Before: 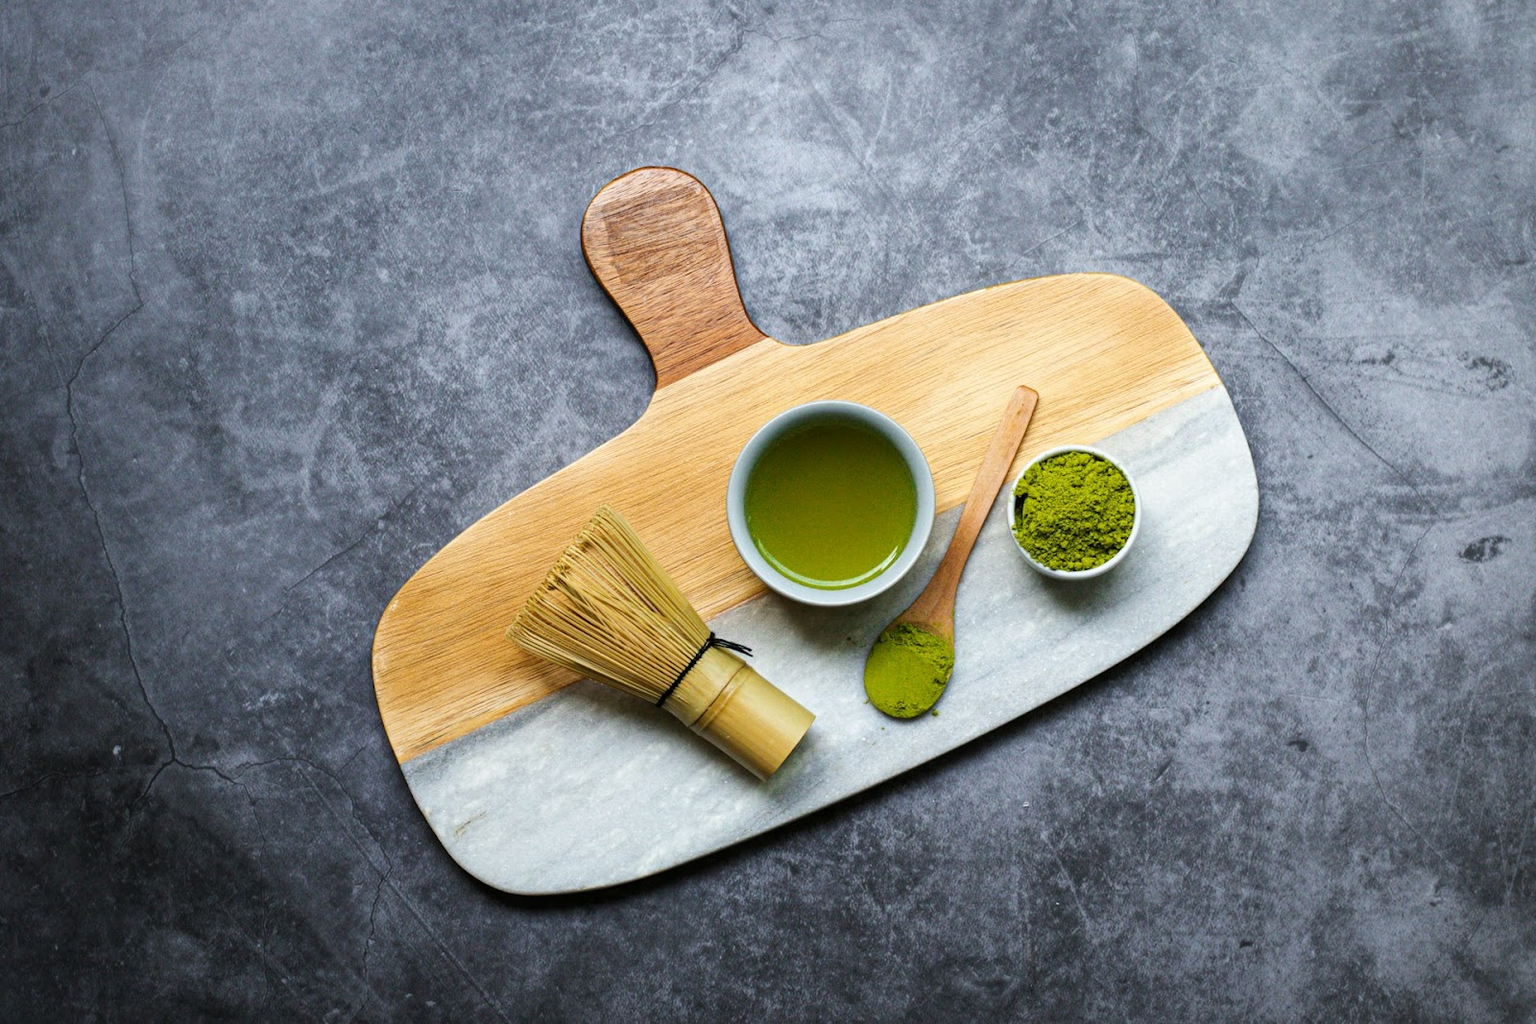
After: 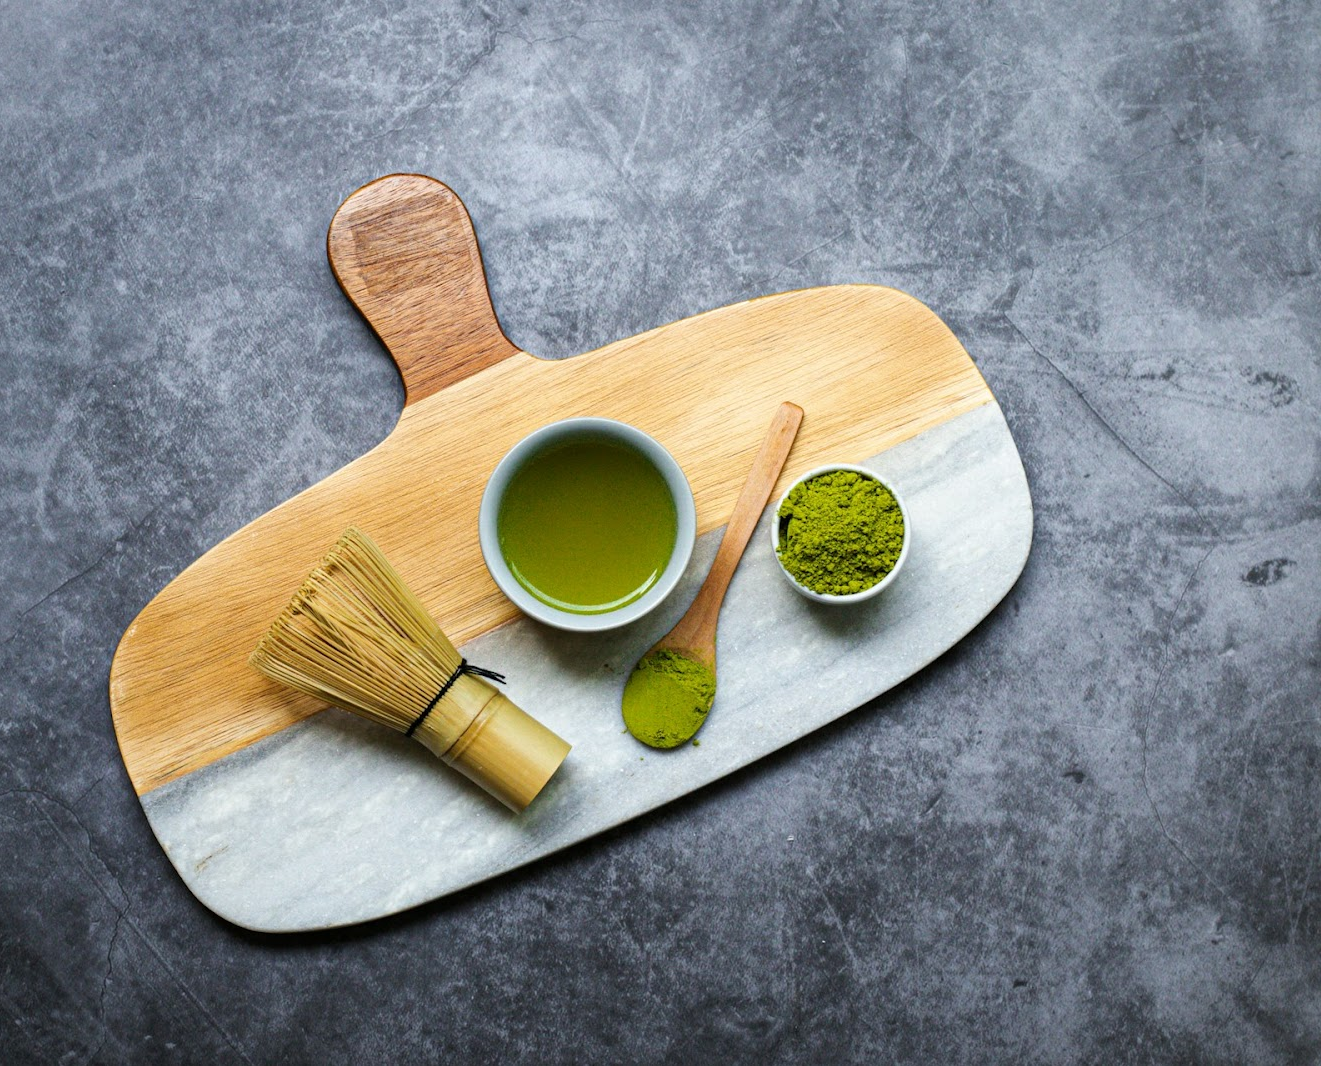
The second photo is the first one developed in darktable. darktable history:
crop: left 17.416%, bottom 0.042%
